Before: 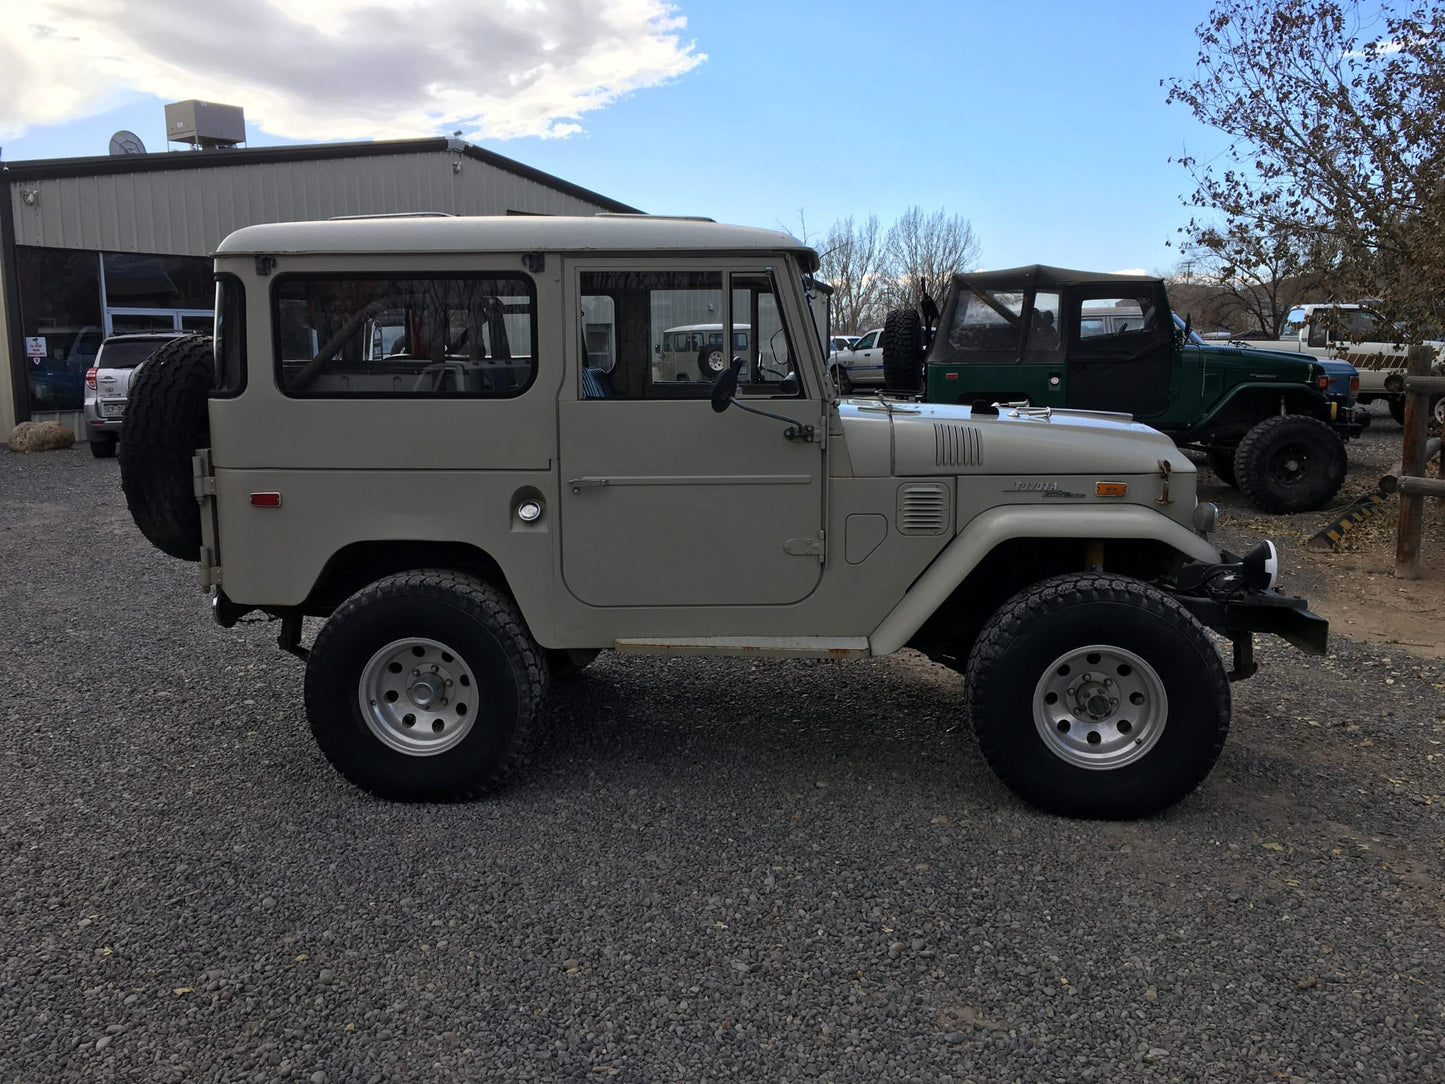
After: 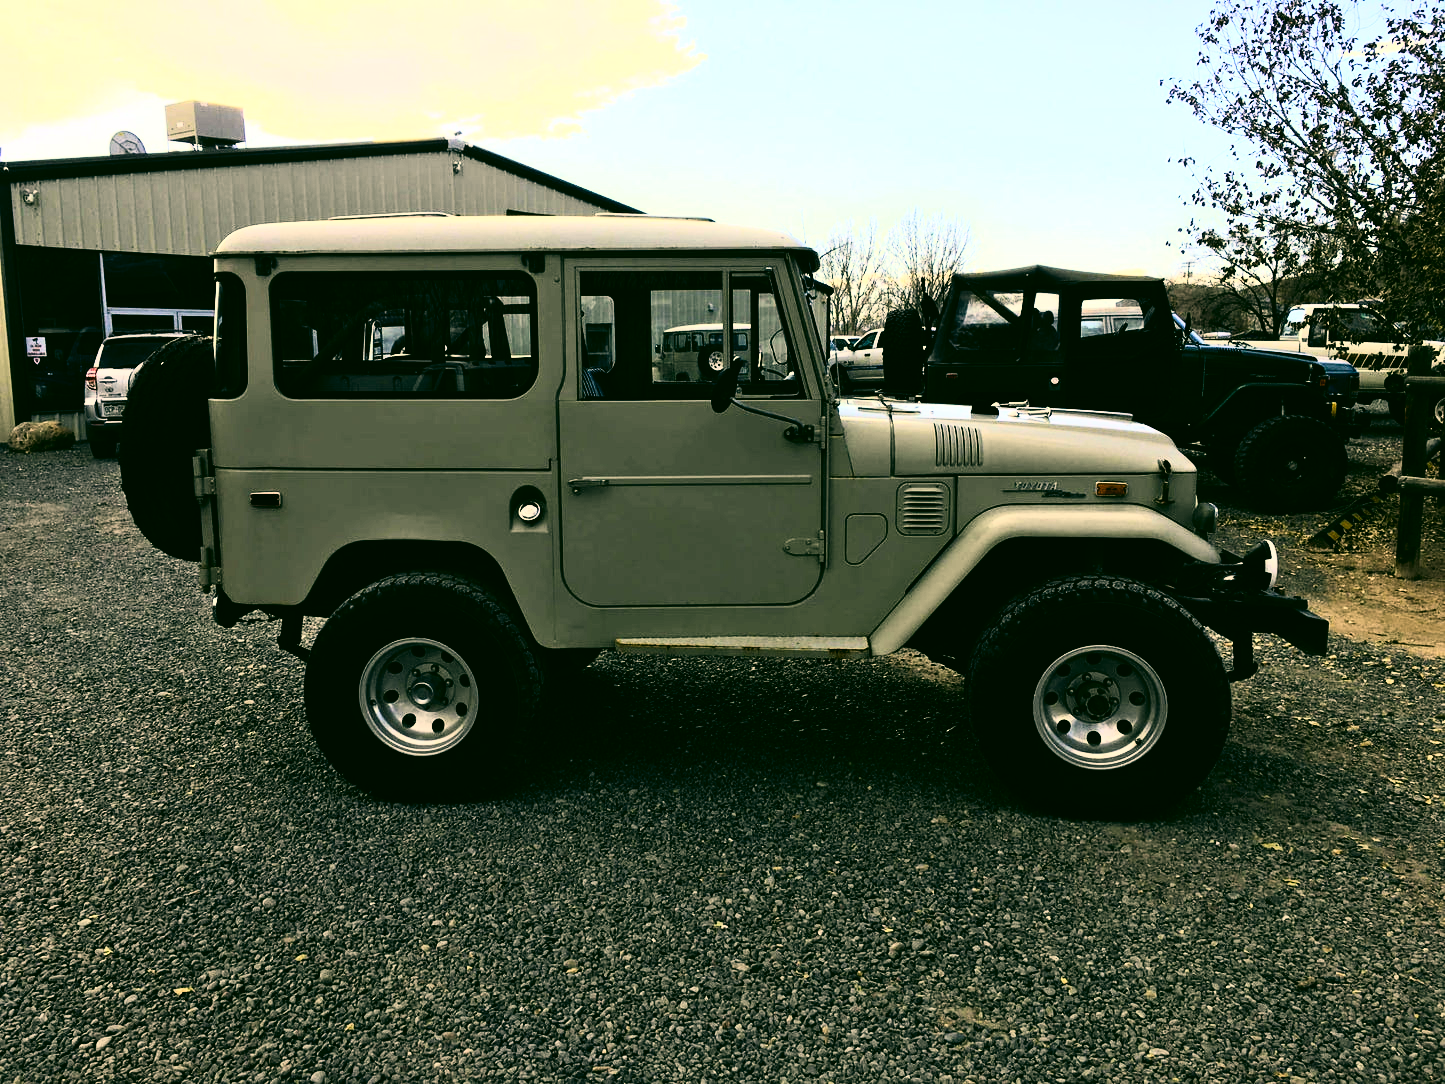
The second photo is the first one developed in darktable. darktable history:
color correction: highlights a* 5.3, highlights b* 24.26, shadows a* -15.58, shadows b* 4.02
rgb curve: curves: ch0 [(0, 0) (0.21, 0.15) (0.24, 0.21) (0.5, 0.75) (0.75, 0.96) (0.89, 0.99) (1, 1)]; ch1 [(0, 0.02) (0.21, 0.13) (0.25, 0.2) (0.5, 0.67) (0.75, 0.9) (0.89, 0.97) (1, 1)]; ch2 [(0, 0.02) (0.21, 0.13) (0.25, 0.2) (0.5, 0.67) (0.75, 0.9) (0.89, 0.97) (1, 1)], compensate middle gray true
color balance rgb: shadows lift › luminance -20%, power › hue 72.24°, highlights gain › luminance 15%, global offset › hue 171.6°, perceptual saturation grading › highlights -15%, perceptual saturation grading › shadows 25%, global vibrance 30%, contrast 10%
